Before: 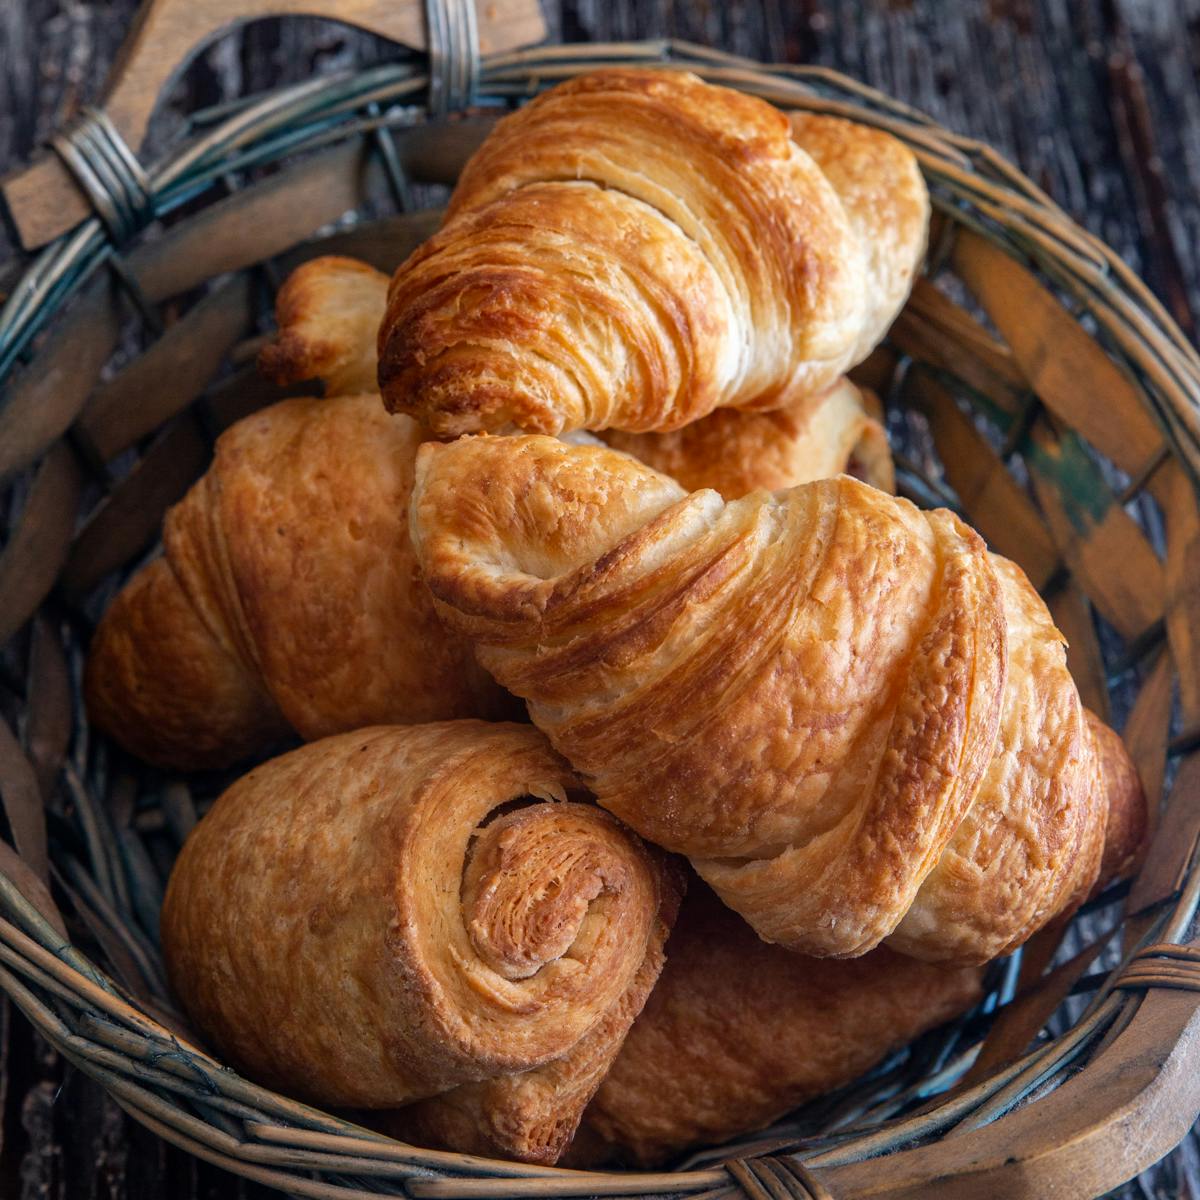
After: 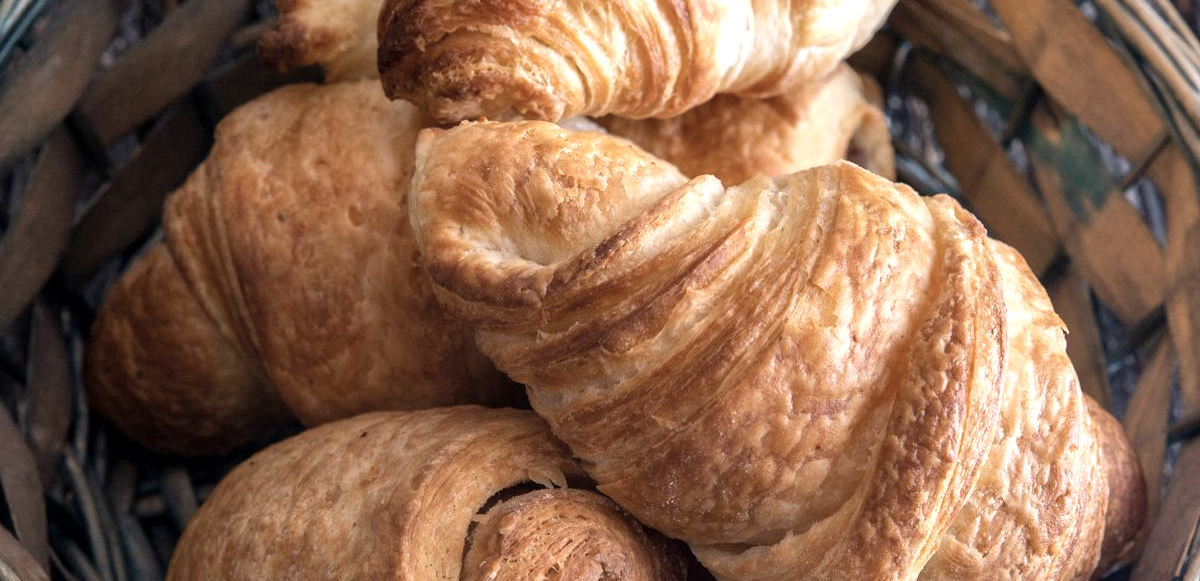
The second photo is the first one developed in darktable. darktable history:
color correction: highlights a* 5.54, highlights b* 5.24, saturation 0.627
crop and rotate: top 26.243%, bottom 25.27%
exposure: black level correction 0.001, exposure 0.498 EV, compensate highlight preservation false
